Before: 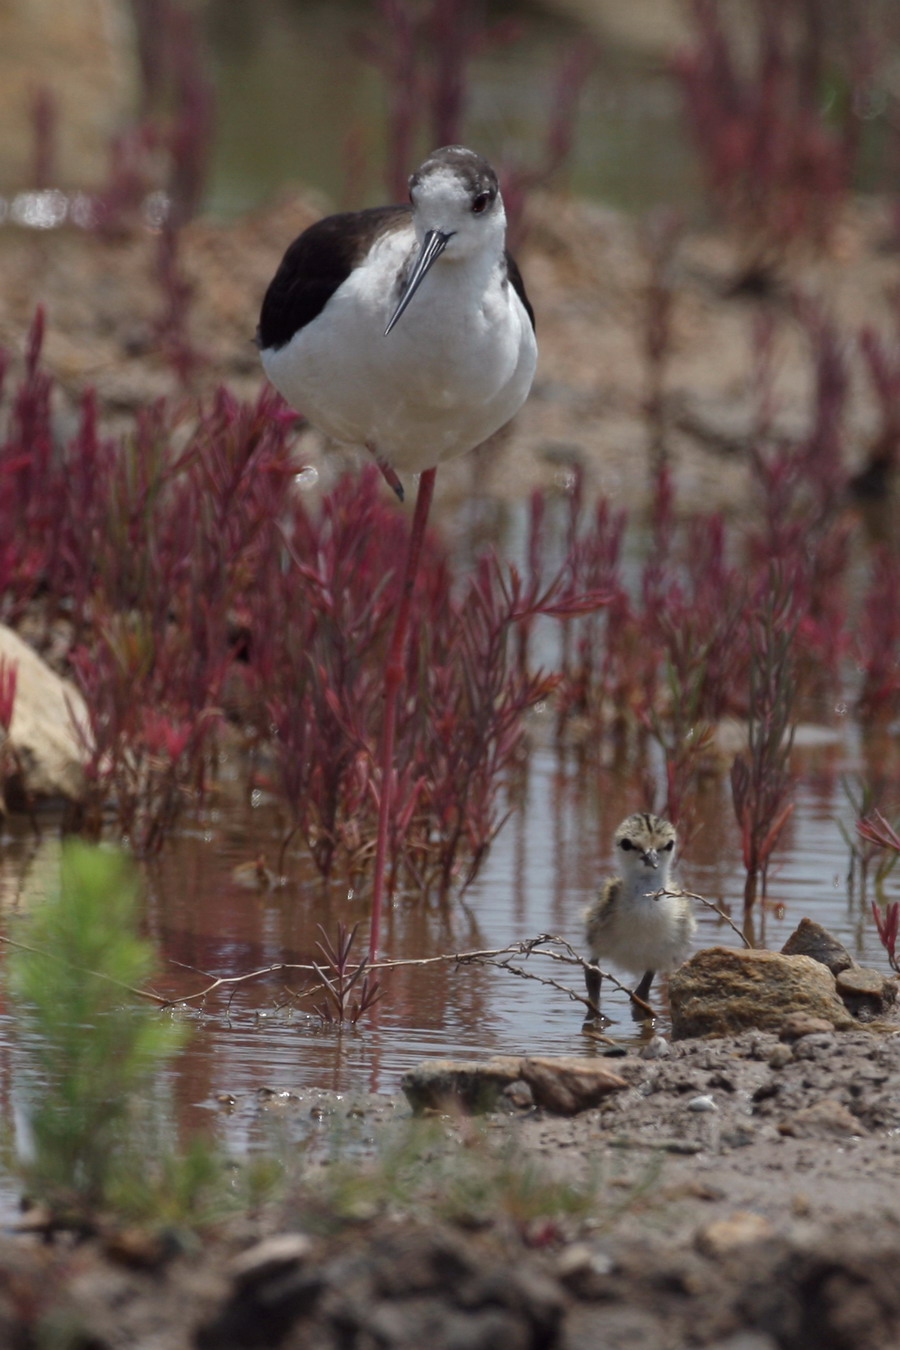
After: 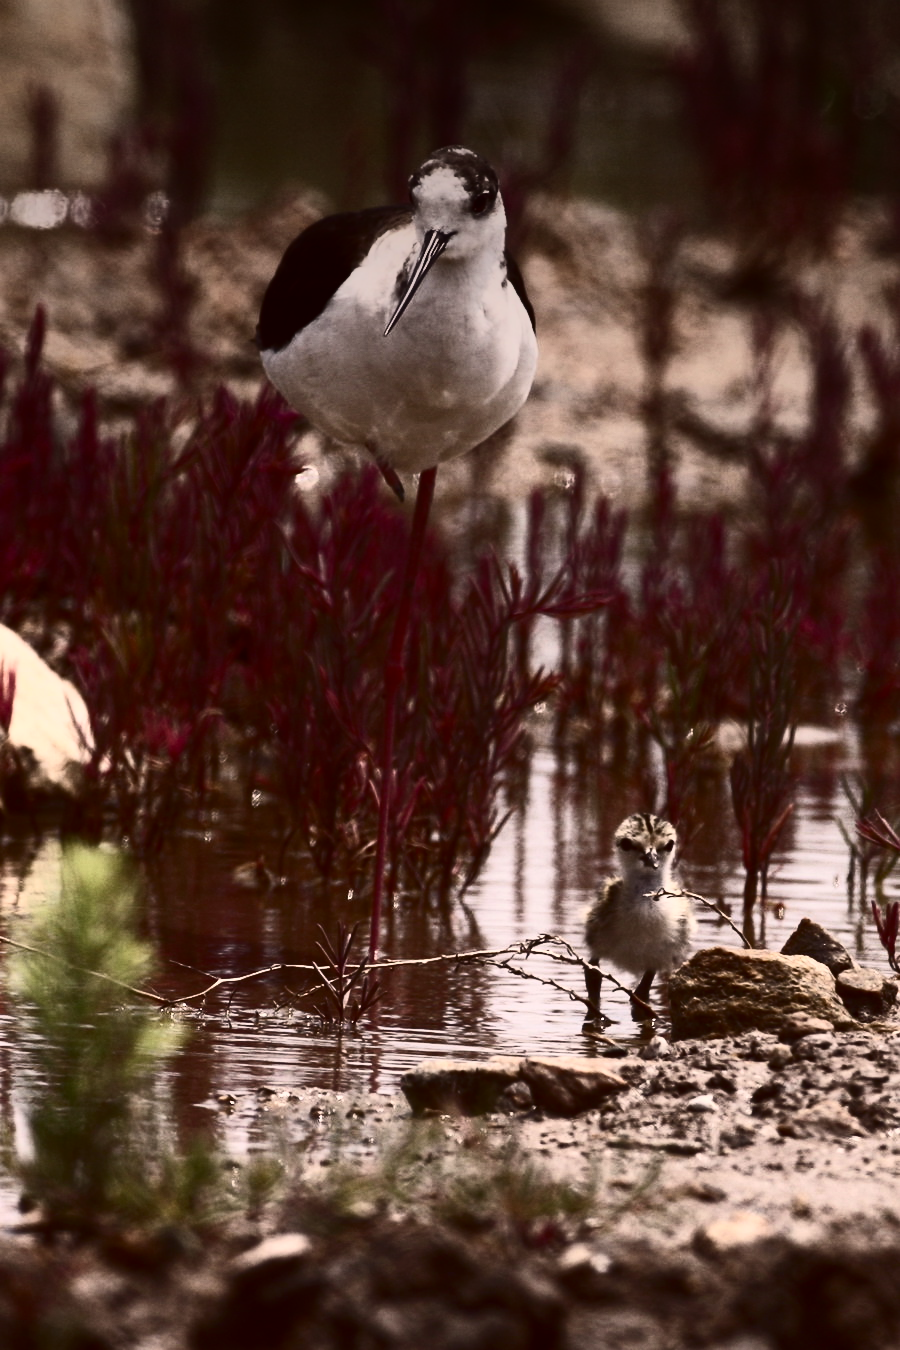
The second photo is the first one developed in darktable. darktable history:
contrast brightness saturation: contrast 0.93, brightness 0.2
color correction: highlights a* 10.21, highlights b* 9.79, shadows a* 8.61, shadows b* 7.88, saturation 0.8
contrast equalizer: y [[0.5, 0.488, 0.462, 0.461, 0.491, 0.5], [0.5 ×6], [0.5 ×6], [0 ×6], [0 ×6]]
vignetting: fall-off start 97.52%, fall-off radius 100%, brightness -0.574, saturation 0, center (-0.027, 0.404), width/height ratio 1.368, unbound false
